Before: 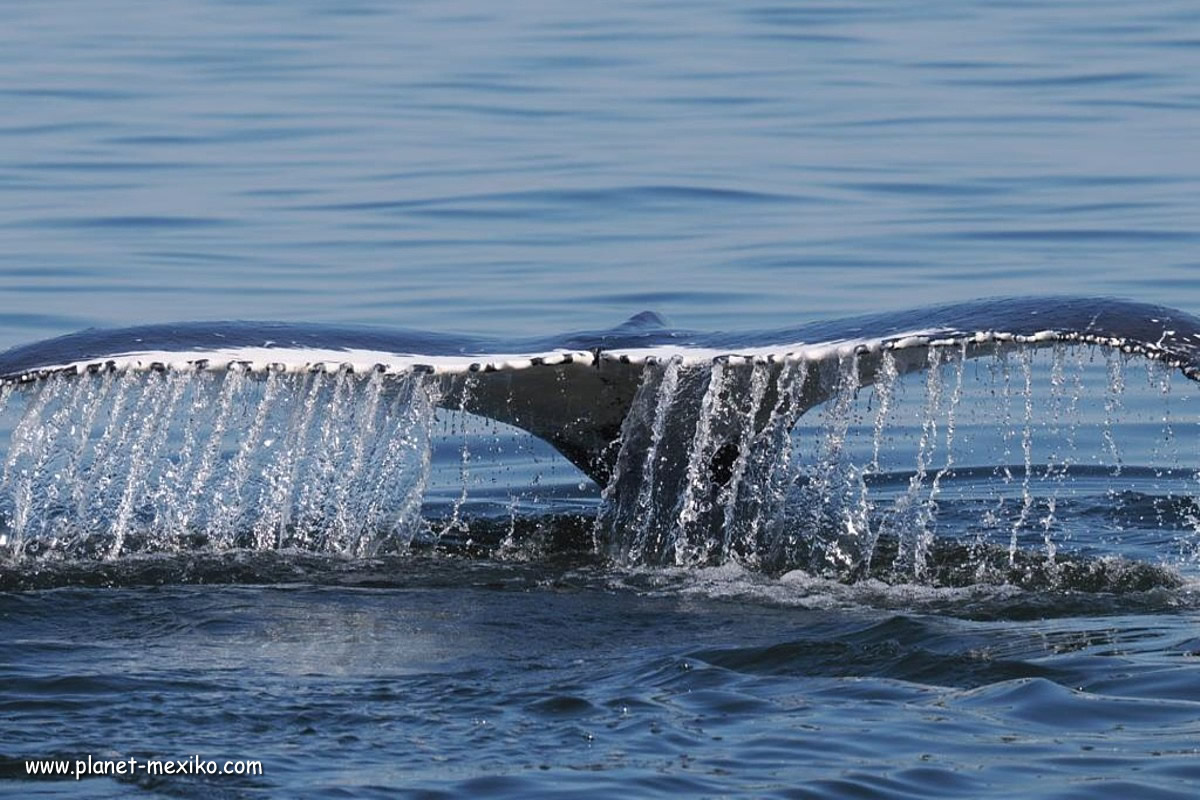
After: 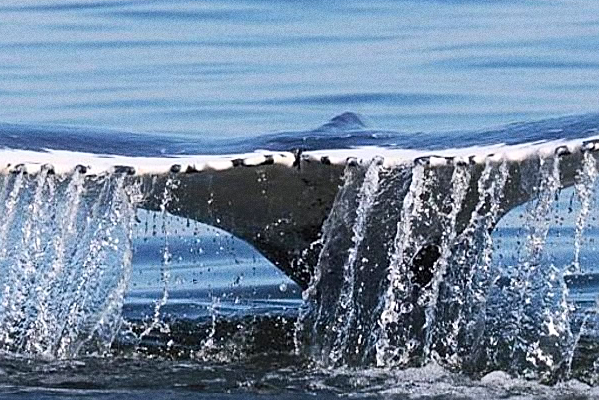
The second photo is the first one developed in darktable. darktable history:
sharpen: on, module defaults
grain: coarseness 8.68 ISO, strength 31.94%
contrast brightness saturation: contrast 0.2, brightness 0.16, saturation 0.22
crop: left 25%, top 25%, right 25%, bottom 25%
